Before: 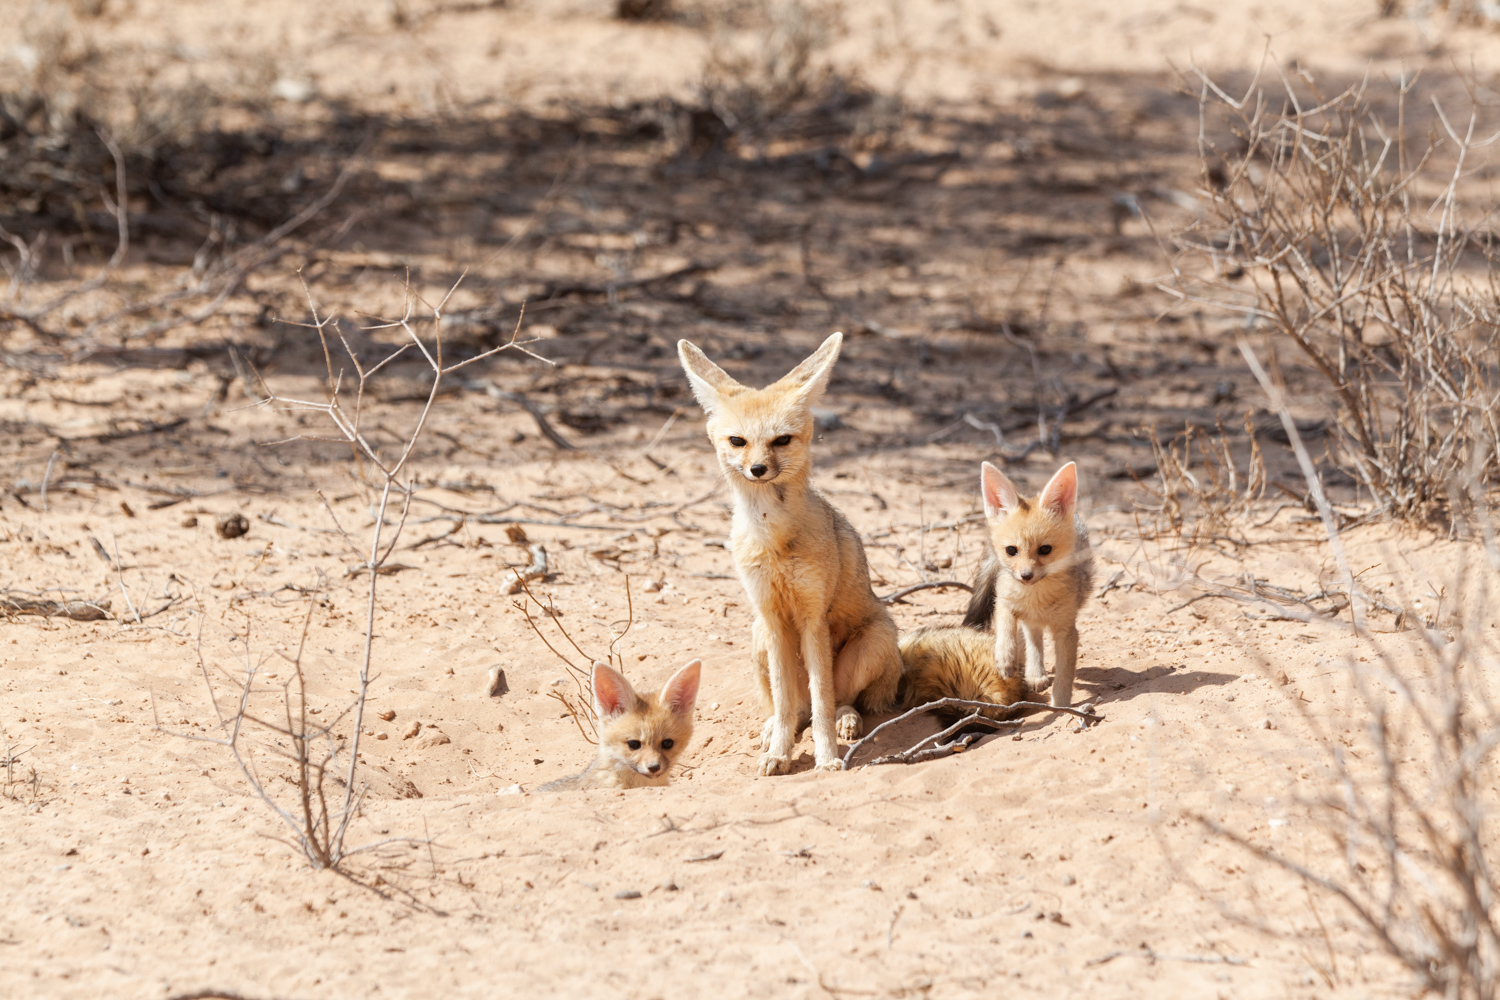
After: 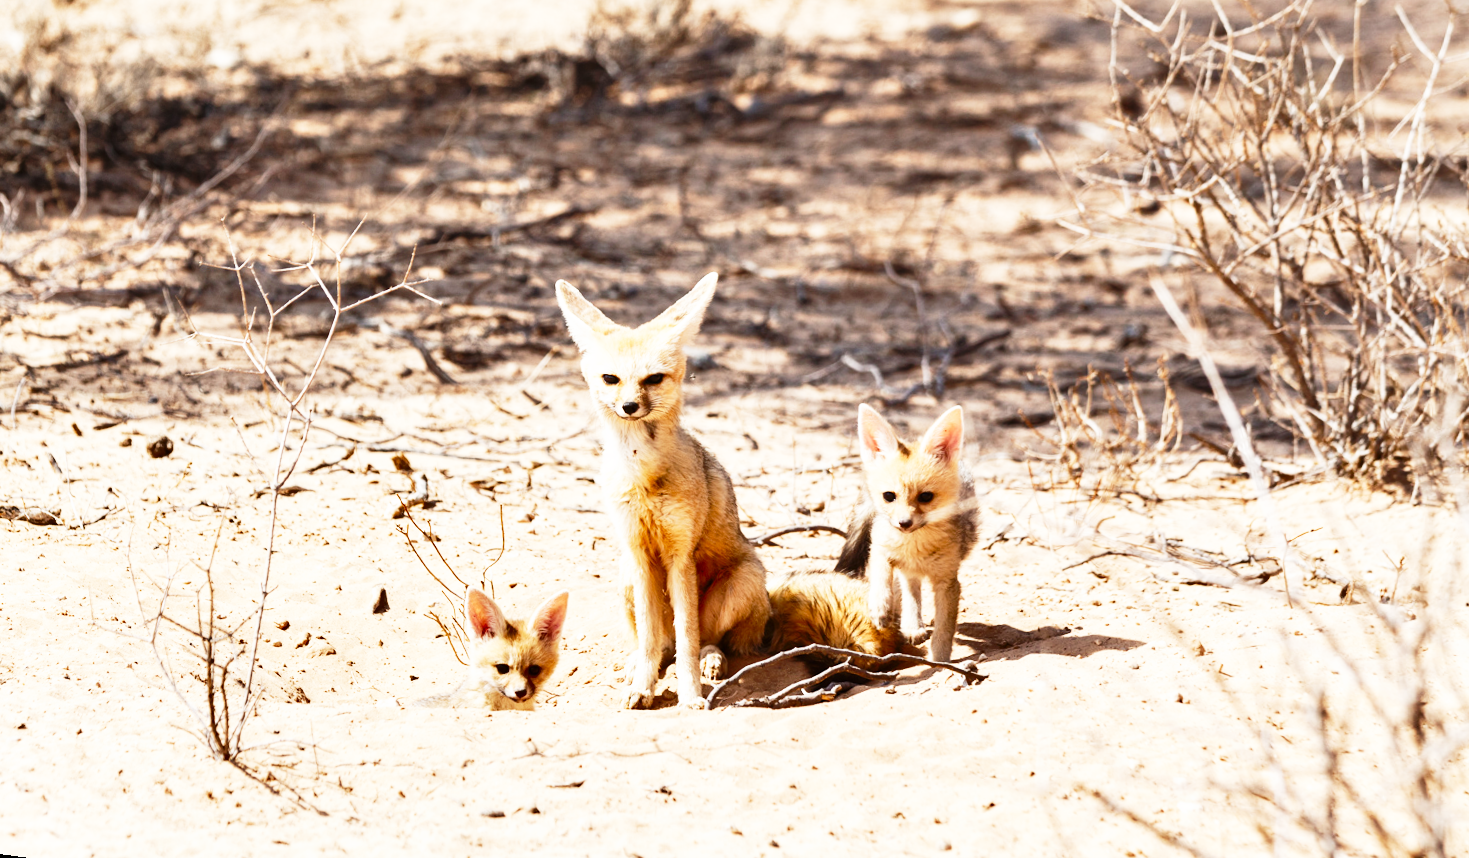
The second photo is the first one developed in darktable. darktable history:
rotate and perspective: rotation 1.69°, lens shift (vertical) -0.023, lens shift (horizontal) -0.291, crop left 0.025, crop right 0.988, crop top 0.092, crop bottom 0.842
shadows and highlights: soften with gaussian
base curve: curves: ch0 [(0, 0) (0.026, 0.03) (0.109, 0.232) (0.351, 0.748) (0.669, 0.968) (1, 1)], preserve colors none
